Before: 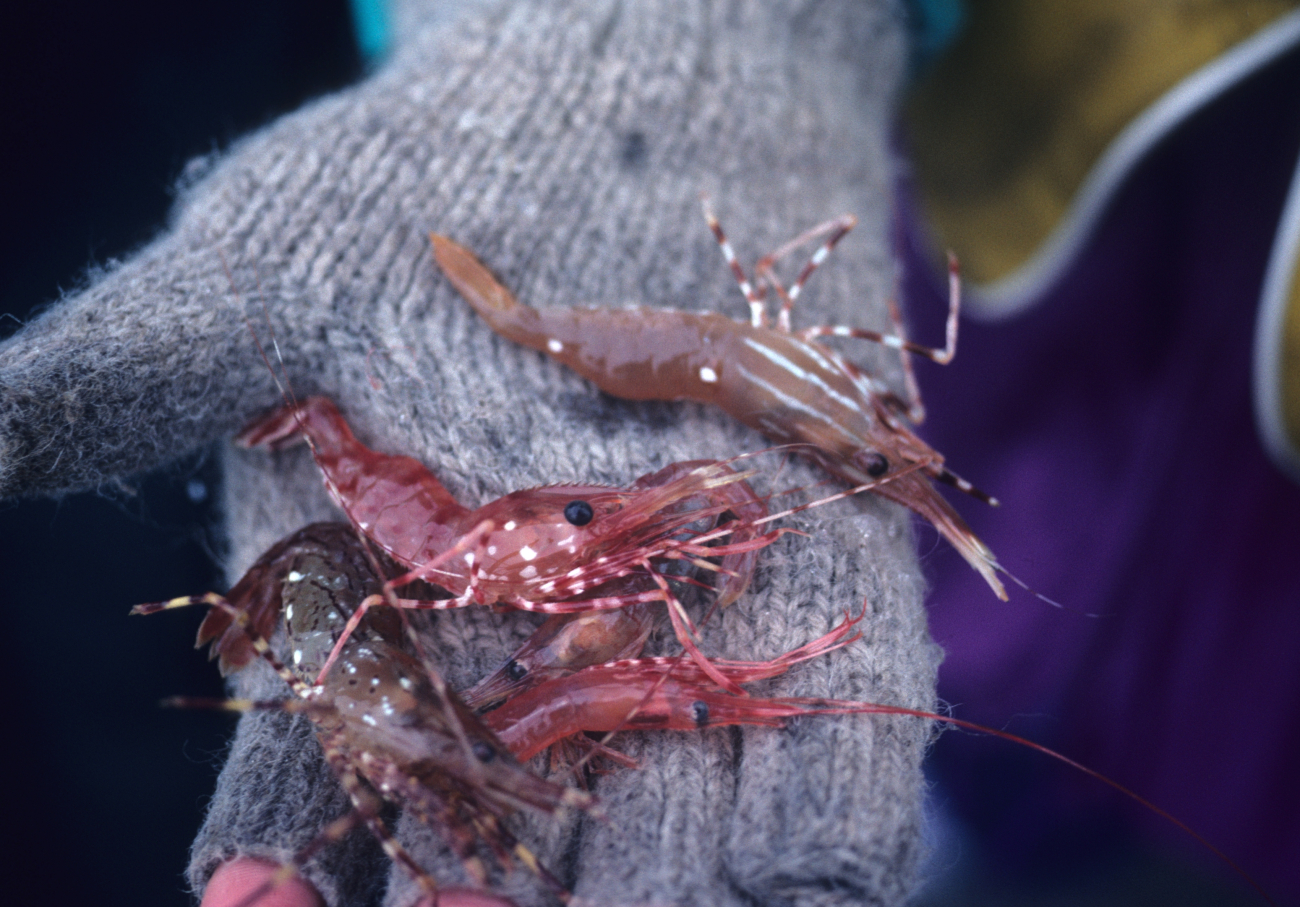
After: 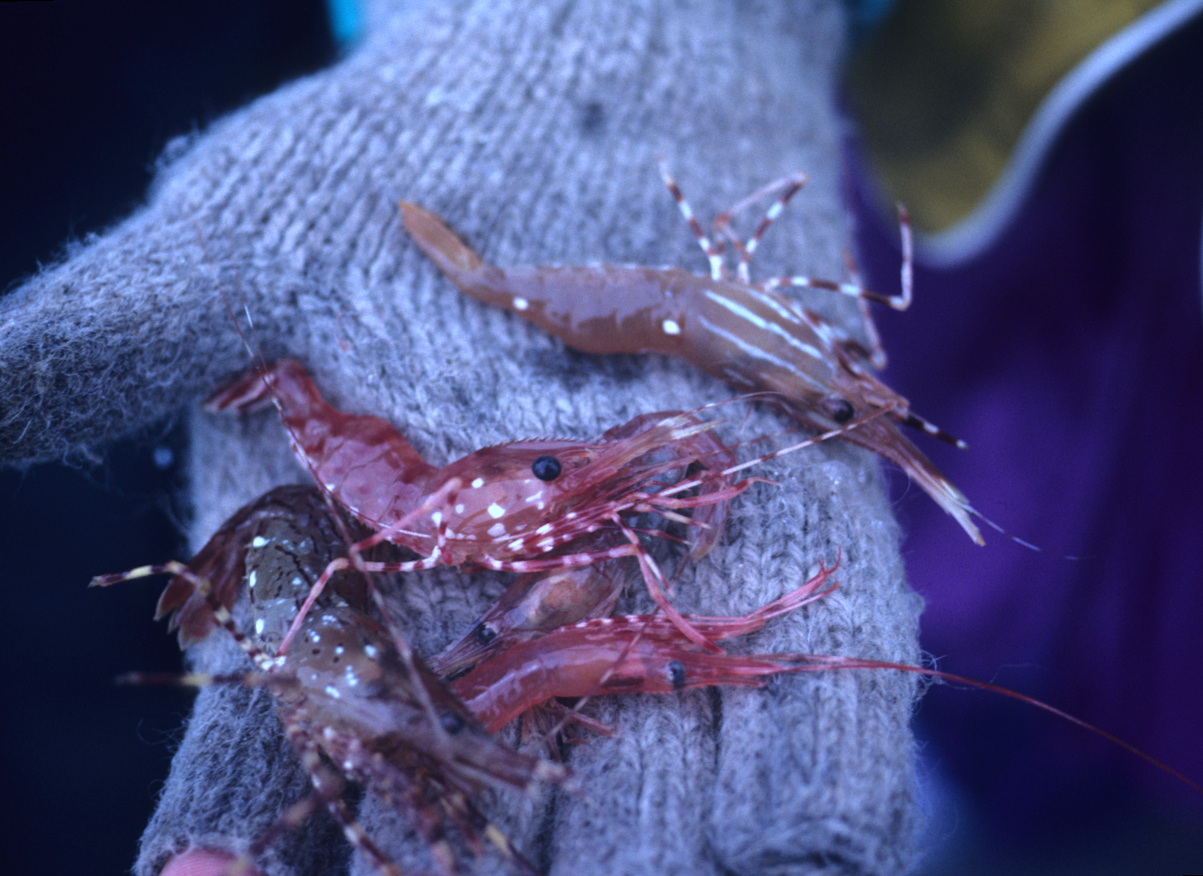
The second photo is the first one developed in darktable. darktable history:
rotate and perspective: rotation -1.68°, lens shift (vertical) -0.146, crop left 0.049, crop right 0.912, crop top 0.032, crop bottom 0.96
white balance: red 0.871, blue 1.249
